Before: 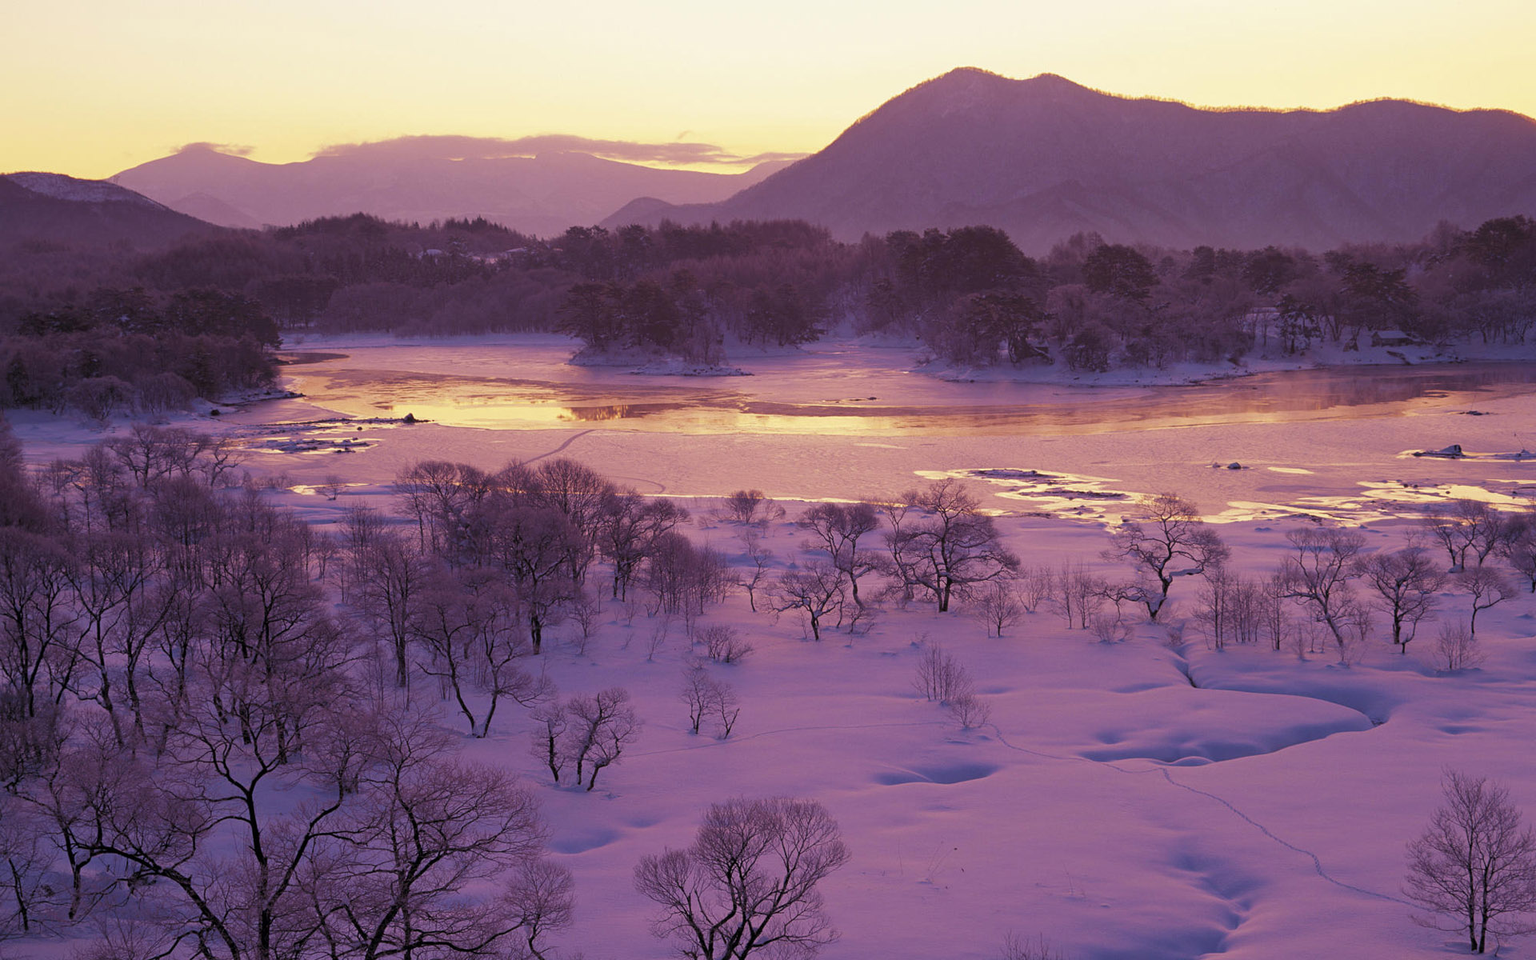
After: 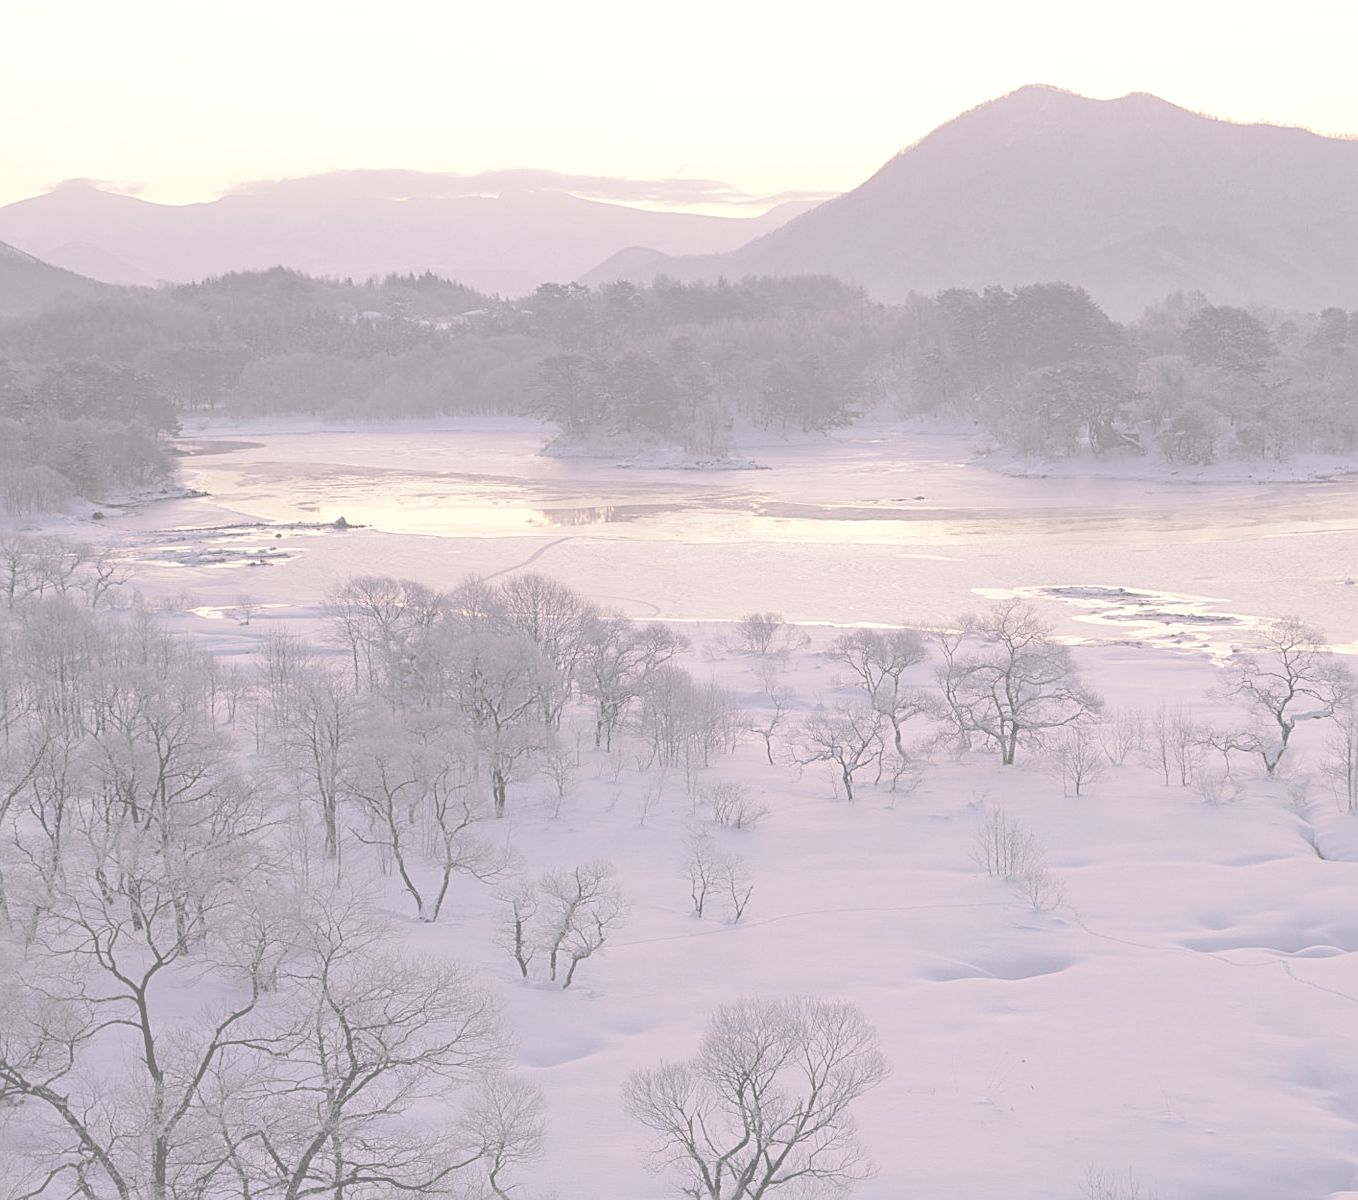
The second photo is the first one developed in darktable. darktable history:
contrast brightness saturation: contrast -0.323, brightness 0.748, saturation -0.798
crop and rotate: left 8.933%, right 20.287%
sharpen: on, module defaults
exposure: exposure 1.158 EV, compensate highlight preservation false
